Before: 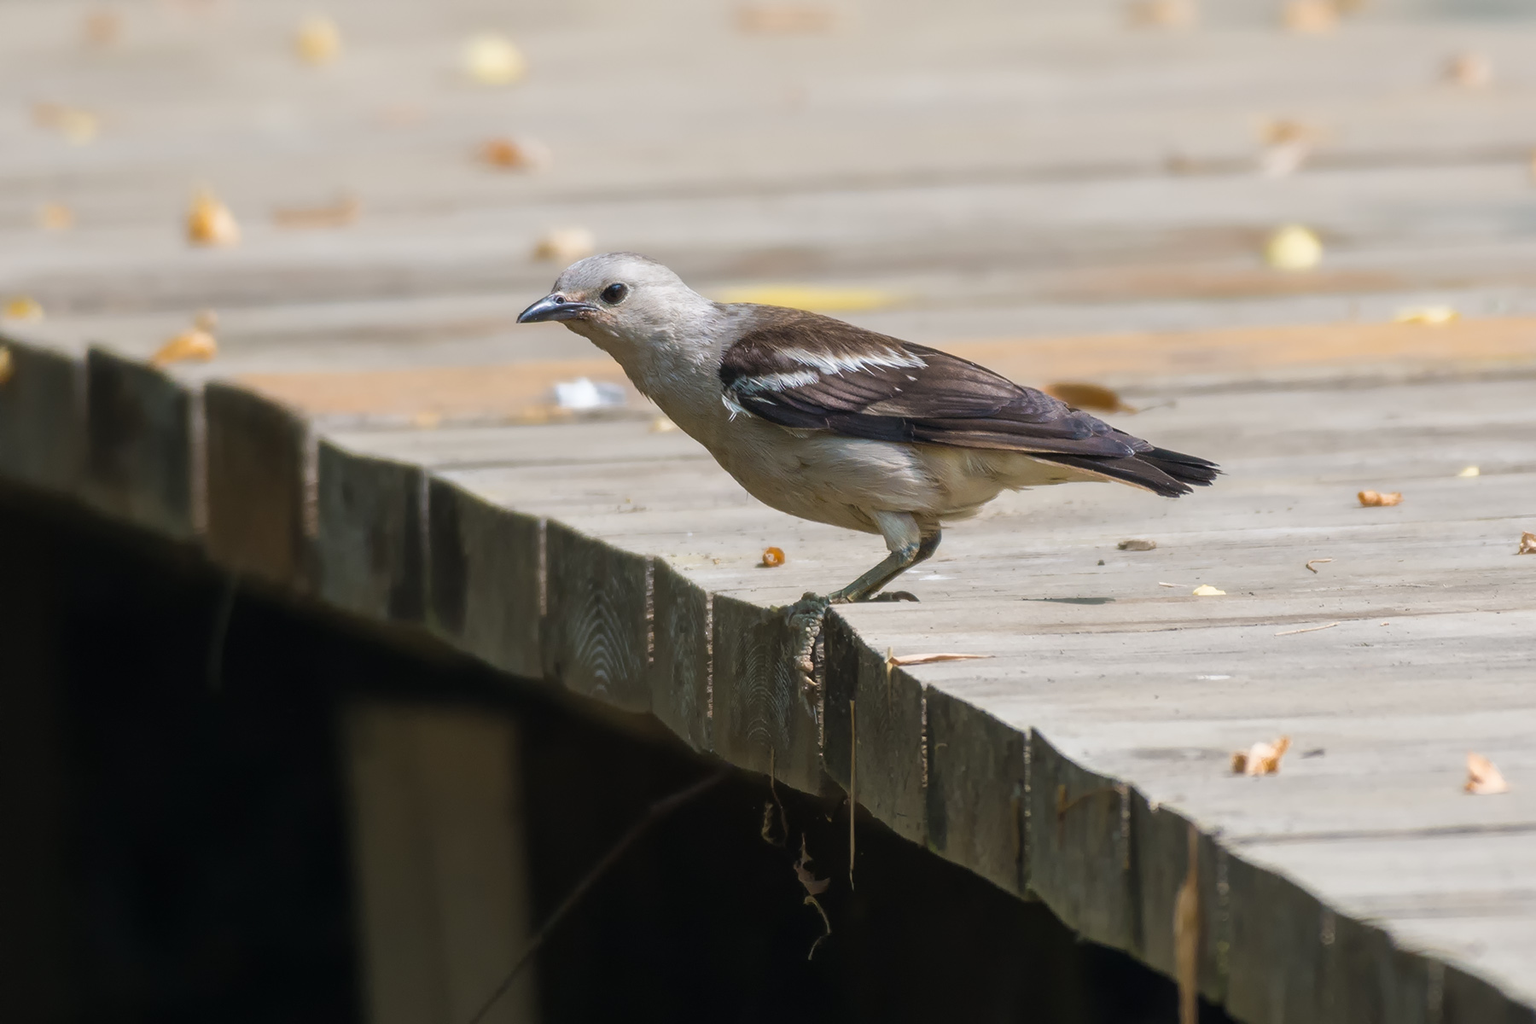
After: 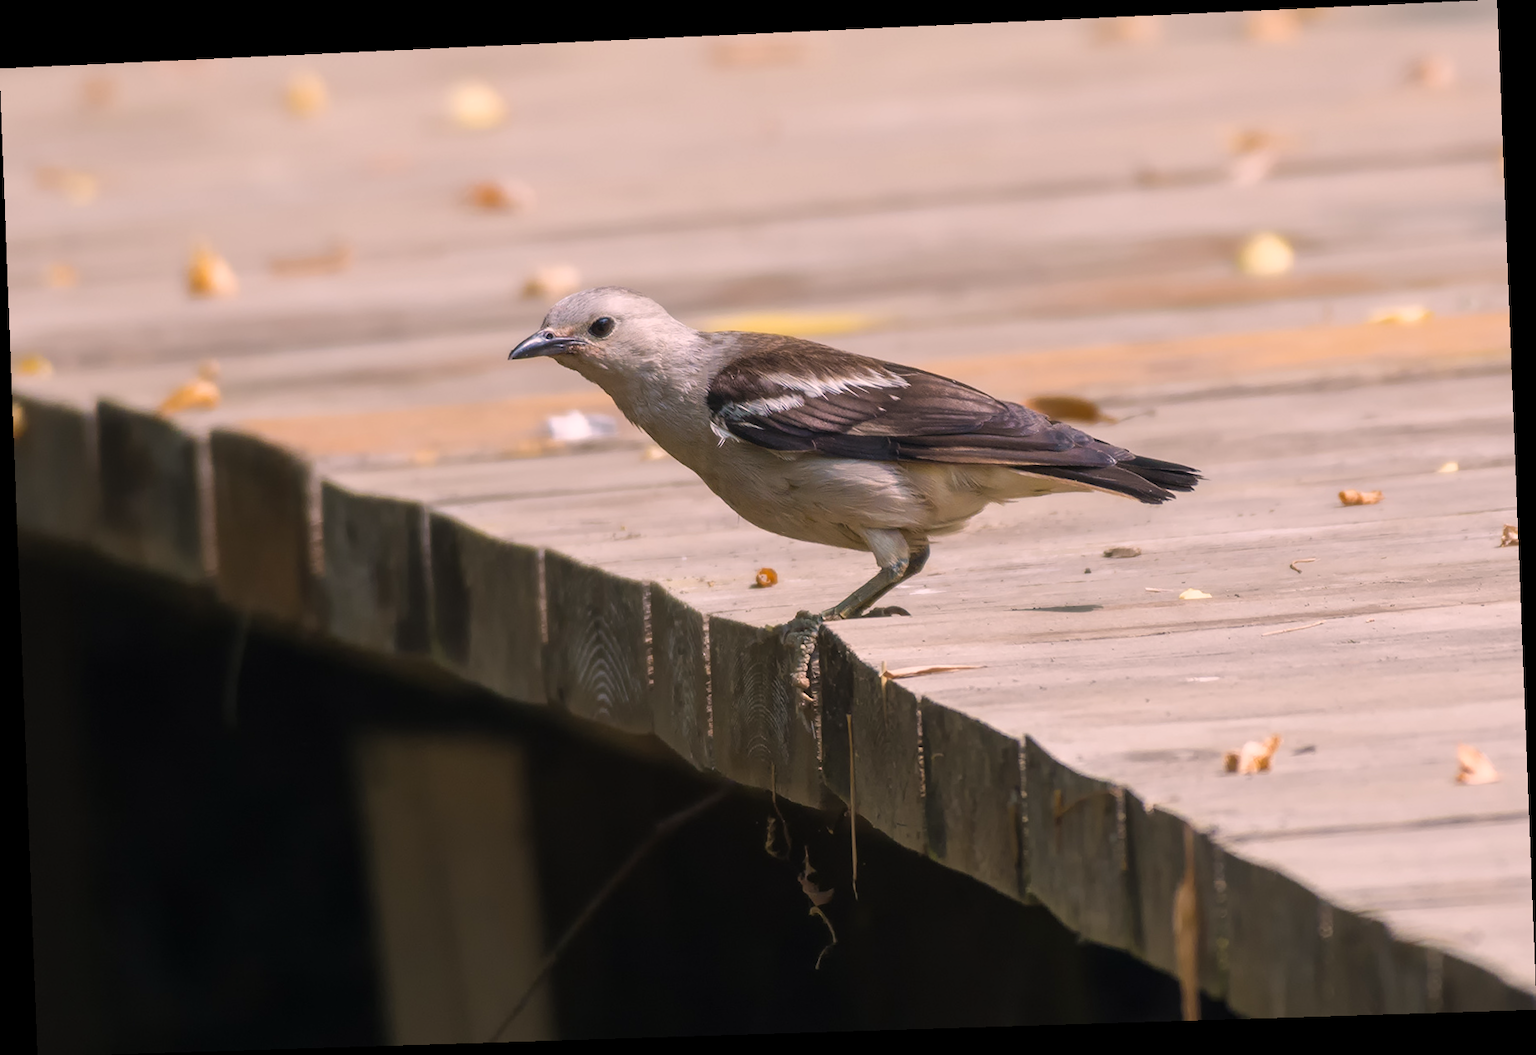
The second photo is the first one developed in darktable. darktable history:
rotate and perspective: rotation -2.22°, lens shift (horizontal) -0.022, automatic cropping off
color correction: highlights a* 12.23, highlights b* 5.41
